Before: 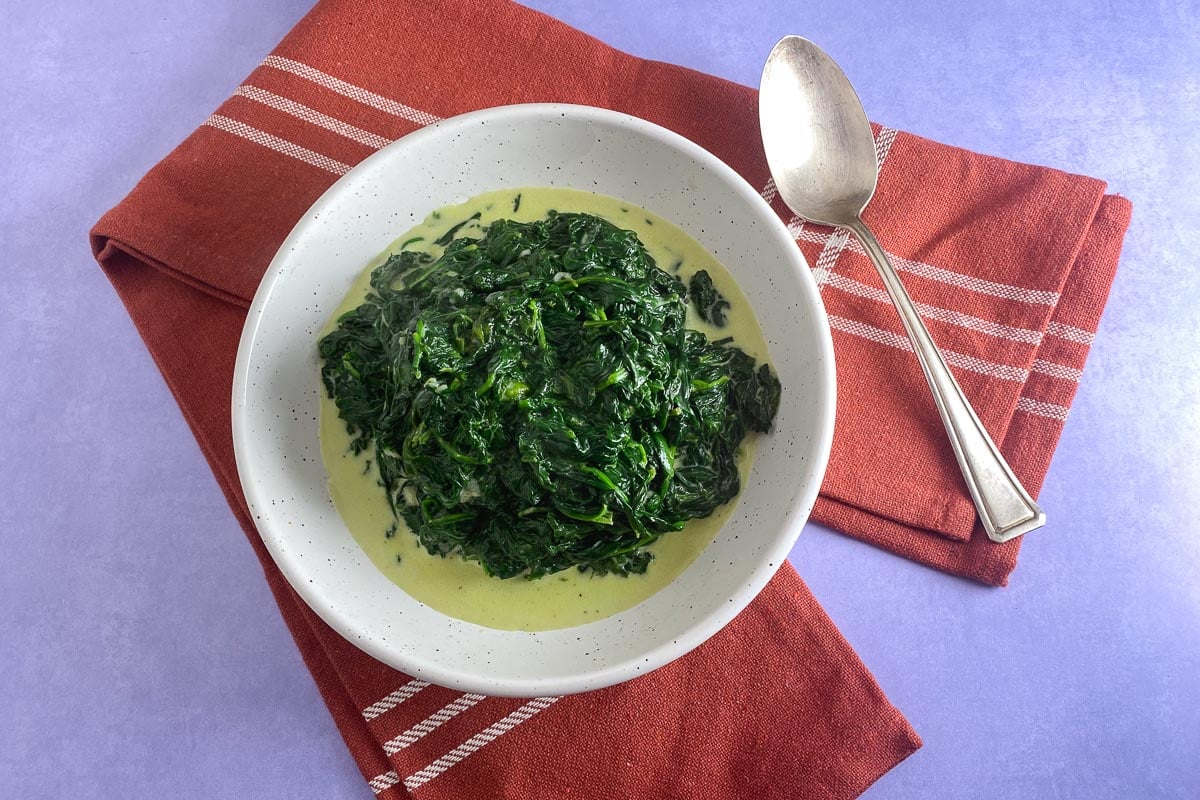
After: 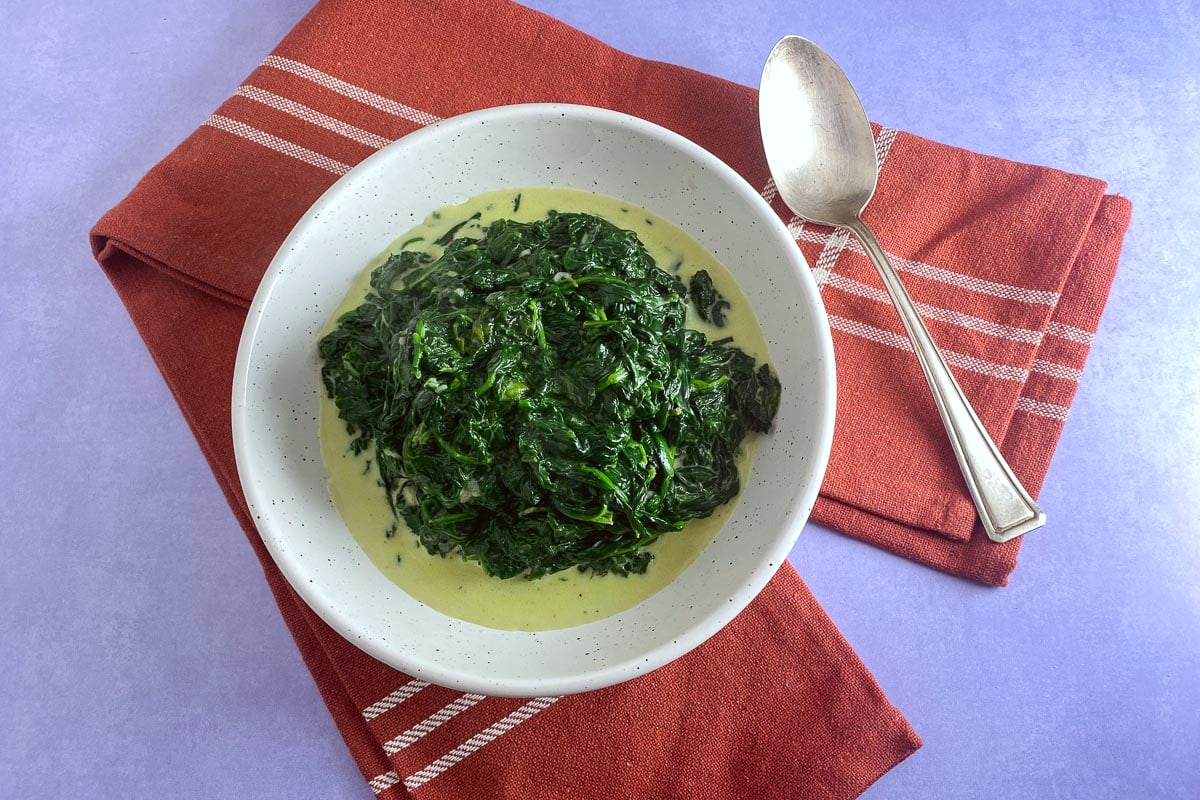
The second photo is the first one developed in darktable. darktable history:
color correction: highlights a* -2.81, highlights b* -2.24, shadows a* 2.22, shadows b* 2.84
exposure: exposure 0.024 EV, compensate highlight preservation false
